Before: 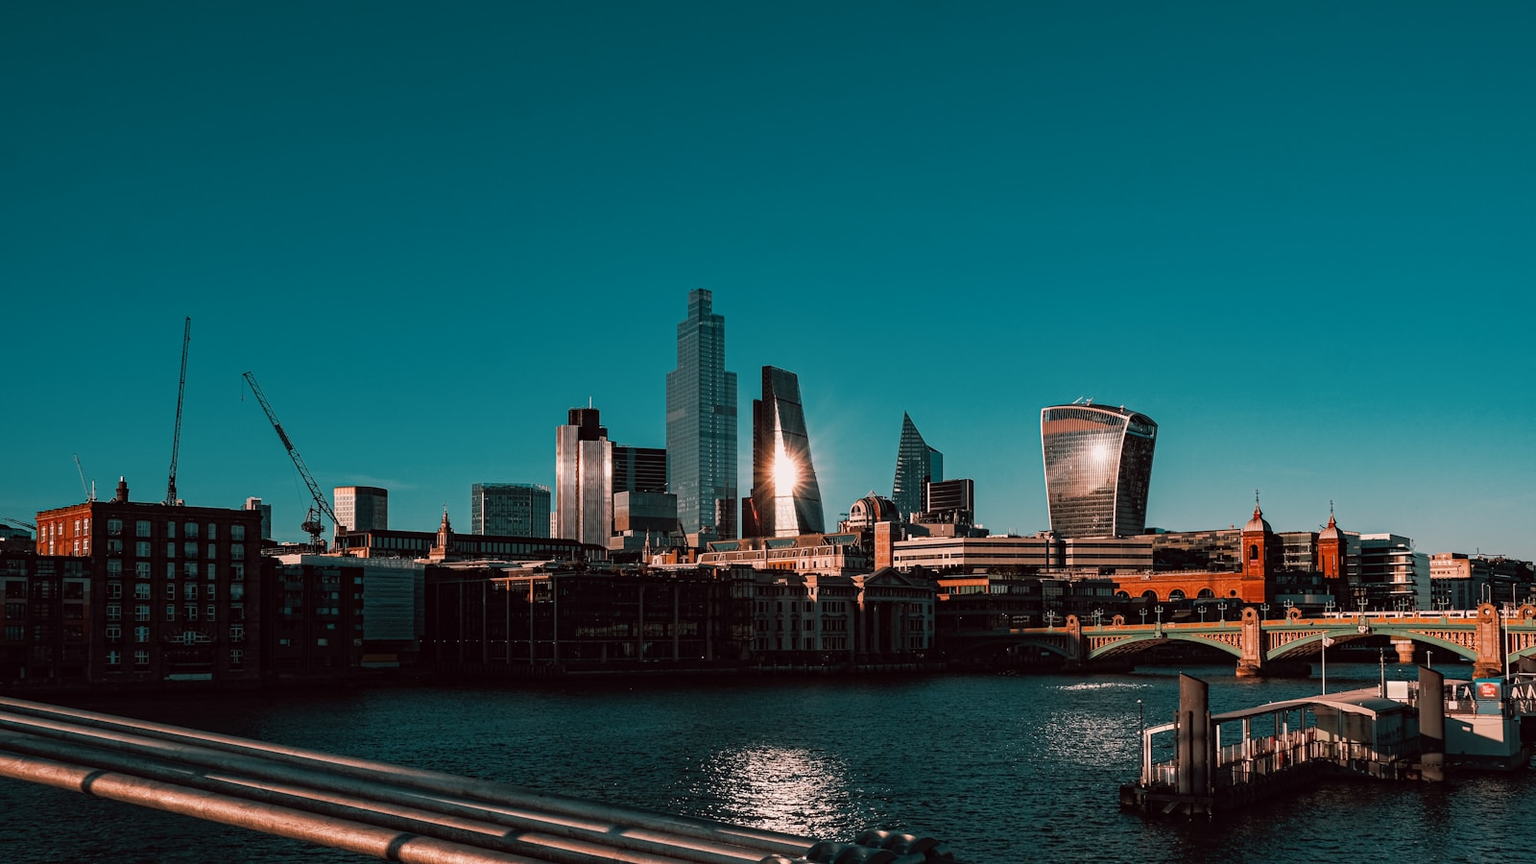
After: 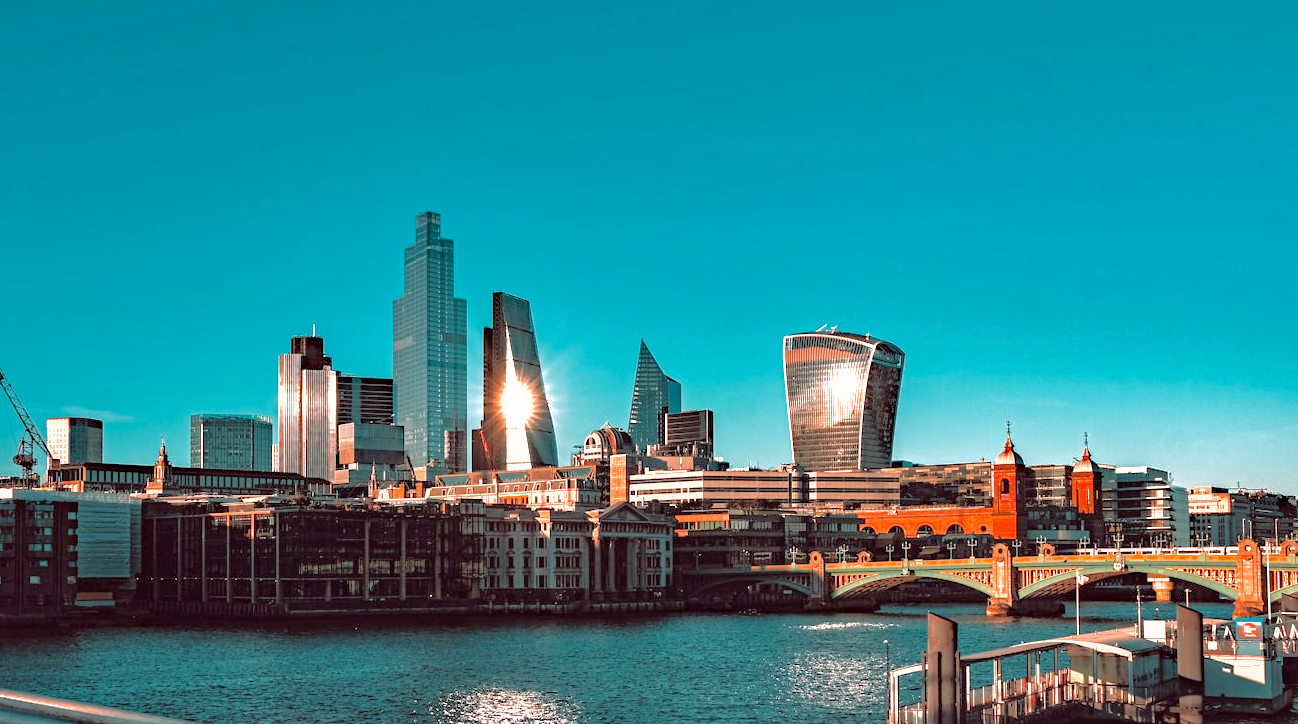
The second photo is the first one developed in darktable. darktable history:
haze removal: compatibility mode true, adaptive false
shadows and highlights: shadows 39.32, highlights -59.89
crop: left 18.822%, top 9.928%, right 0.001%, bottom 9.557%
exposure: black level correction 0, exposure 1.29 EV, compensate exposure bias true, compensate highlight preservation false
tone equalizer: -7 EV 0.147 EV, -6 EV 0.578 EV, -5 EV 1.12 EV, -4 EV 1.35 EV, -3 EV 1.15 EV, -2 EV 0.6 EV, -1 EV 0.151 EV
